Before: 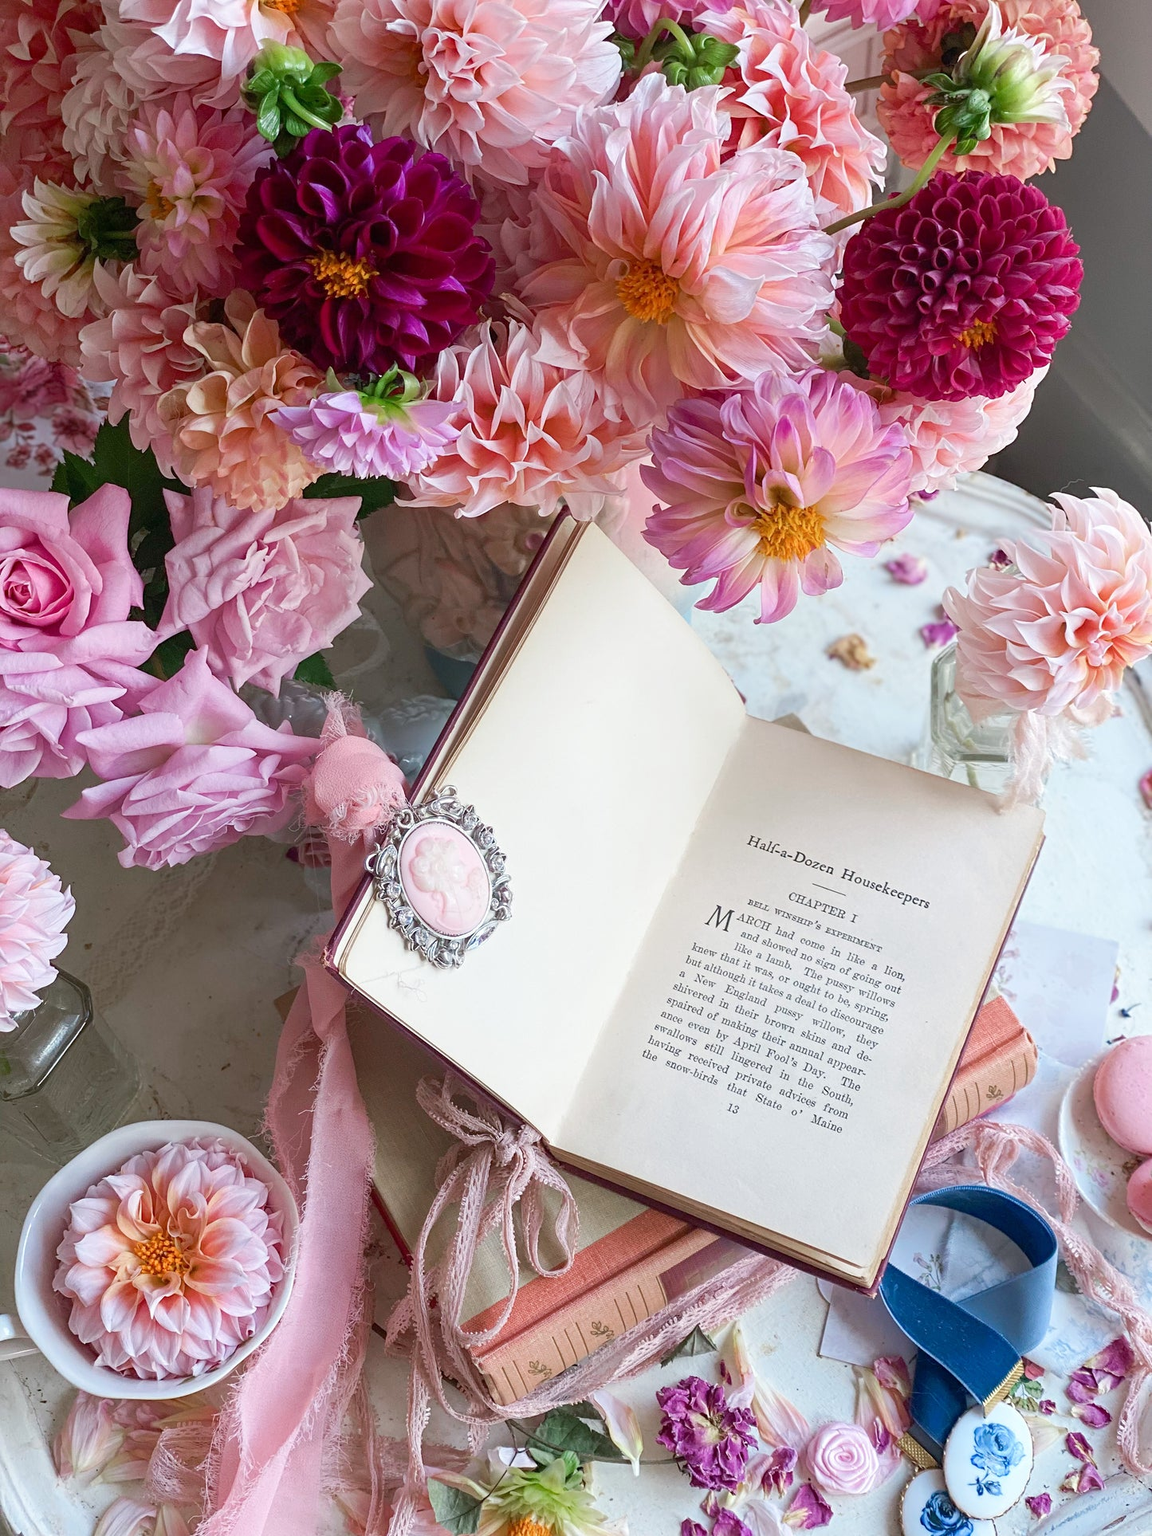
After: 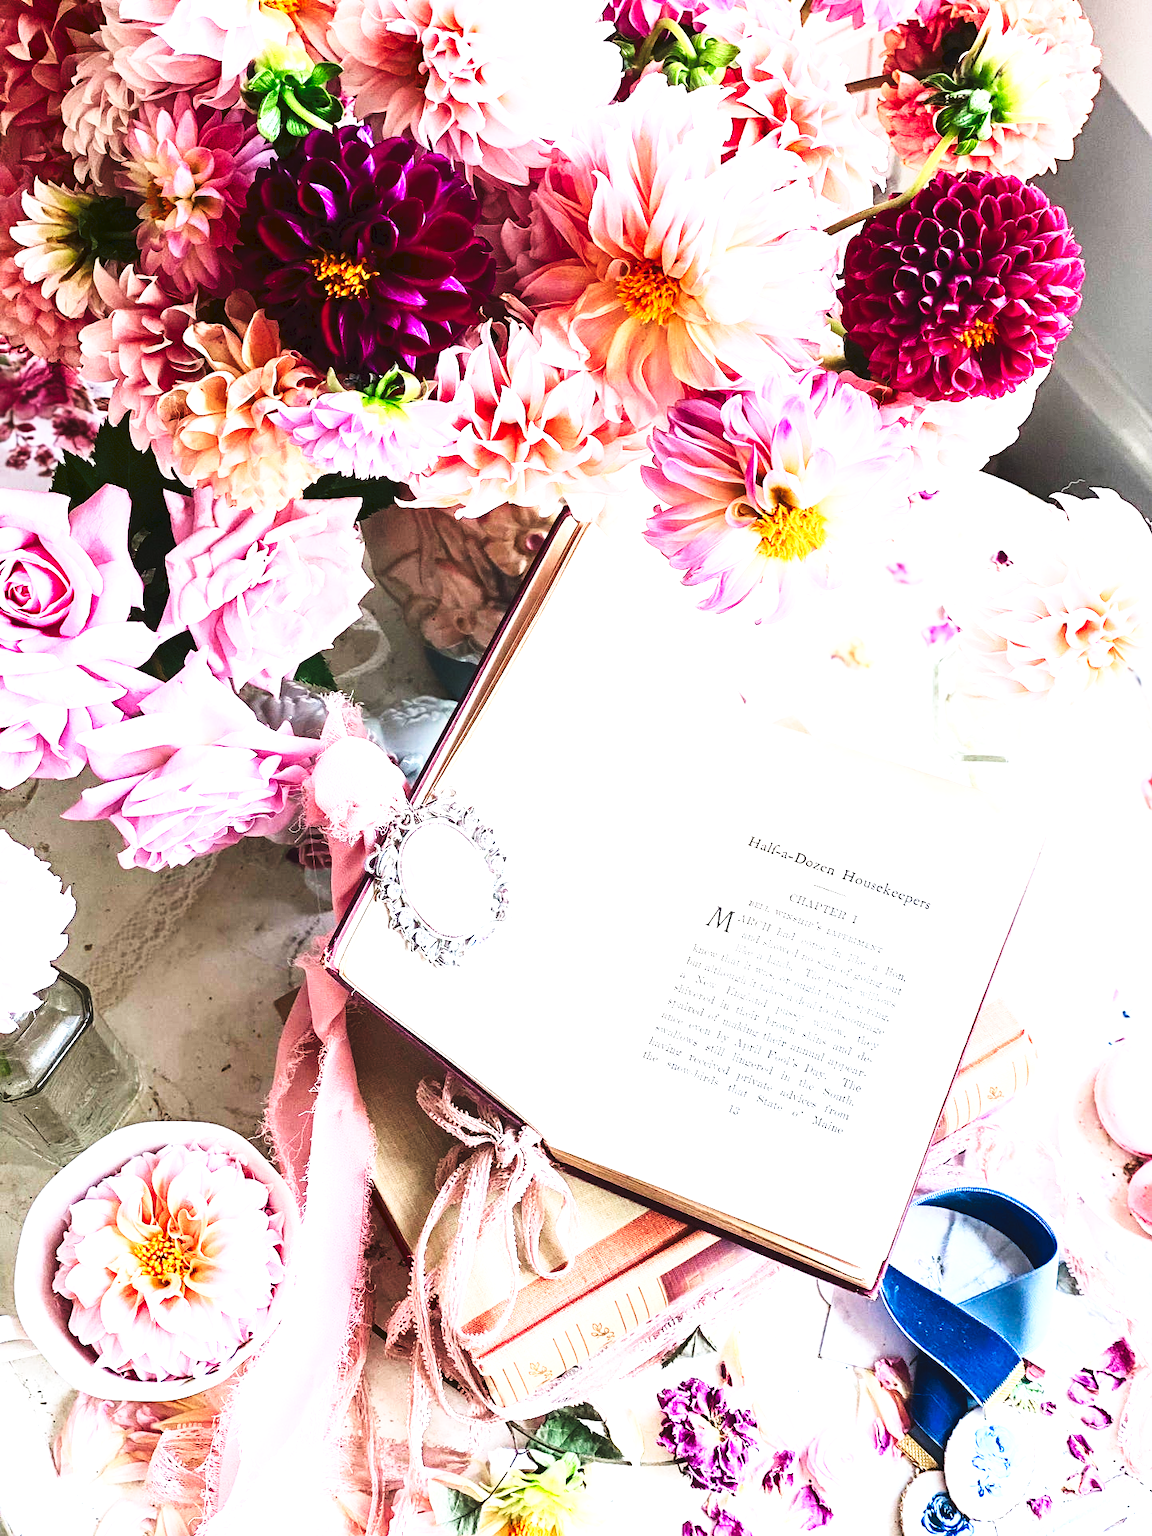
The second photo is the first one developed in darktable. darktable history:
tone curve: curves: ch0 [(0, 0) (0.003, 0.06) (0.011, 0.059) (0.025, 0.065) (0.044, 0.076) (0.069, 0.088) (0.1, 0.102) (0.136, 0.116) (0.177, 0.137) (0.224, 0.169) (0.277, 0.214) (0.335, 0.271) (0.399, 0.356) (0.468, 0.459) (0.543, 0.579) (0.623, 0.705) (0.709, 0.823) (0.801, 0.918) (0.898, 0.963) (1, 1)], preserve colors none
levels: levels [0.016, 0.492, 0.969]
crop: bottom 0.071%
exposure: black level correction 0, exposure 1 EV, compensate exposure bias true, compensate highlight preservation false
contrast brightness saturation: contrast 0.28
